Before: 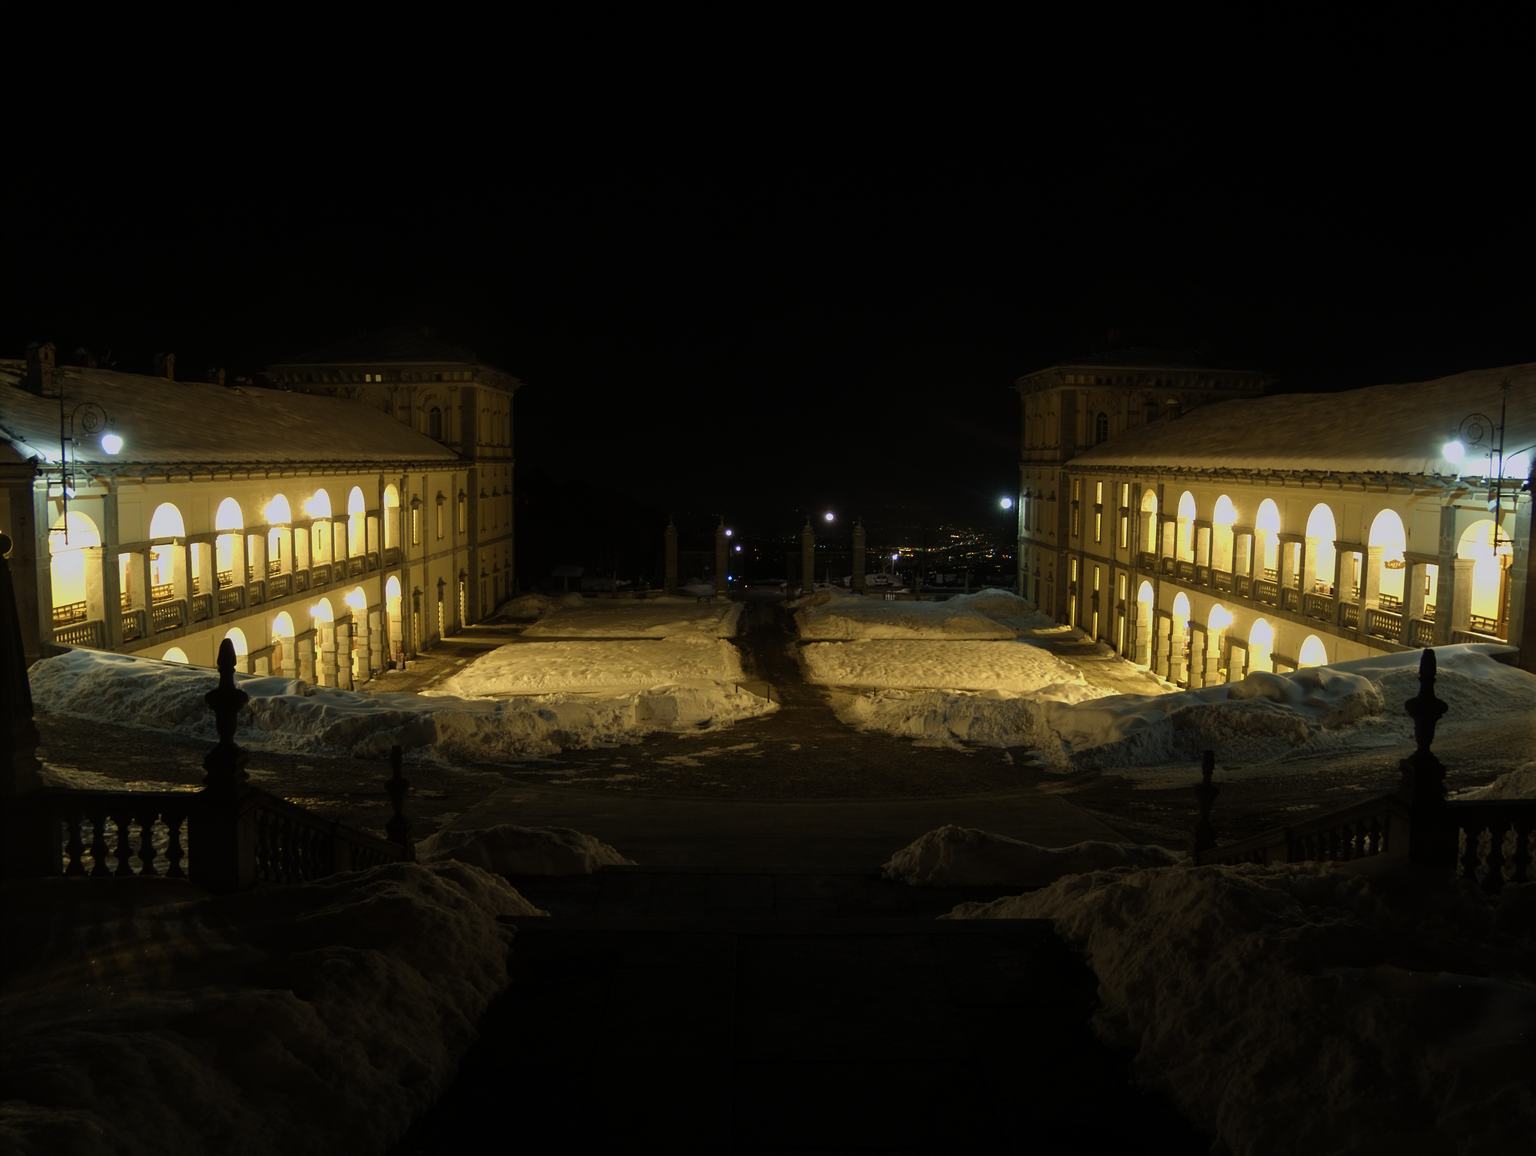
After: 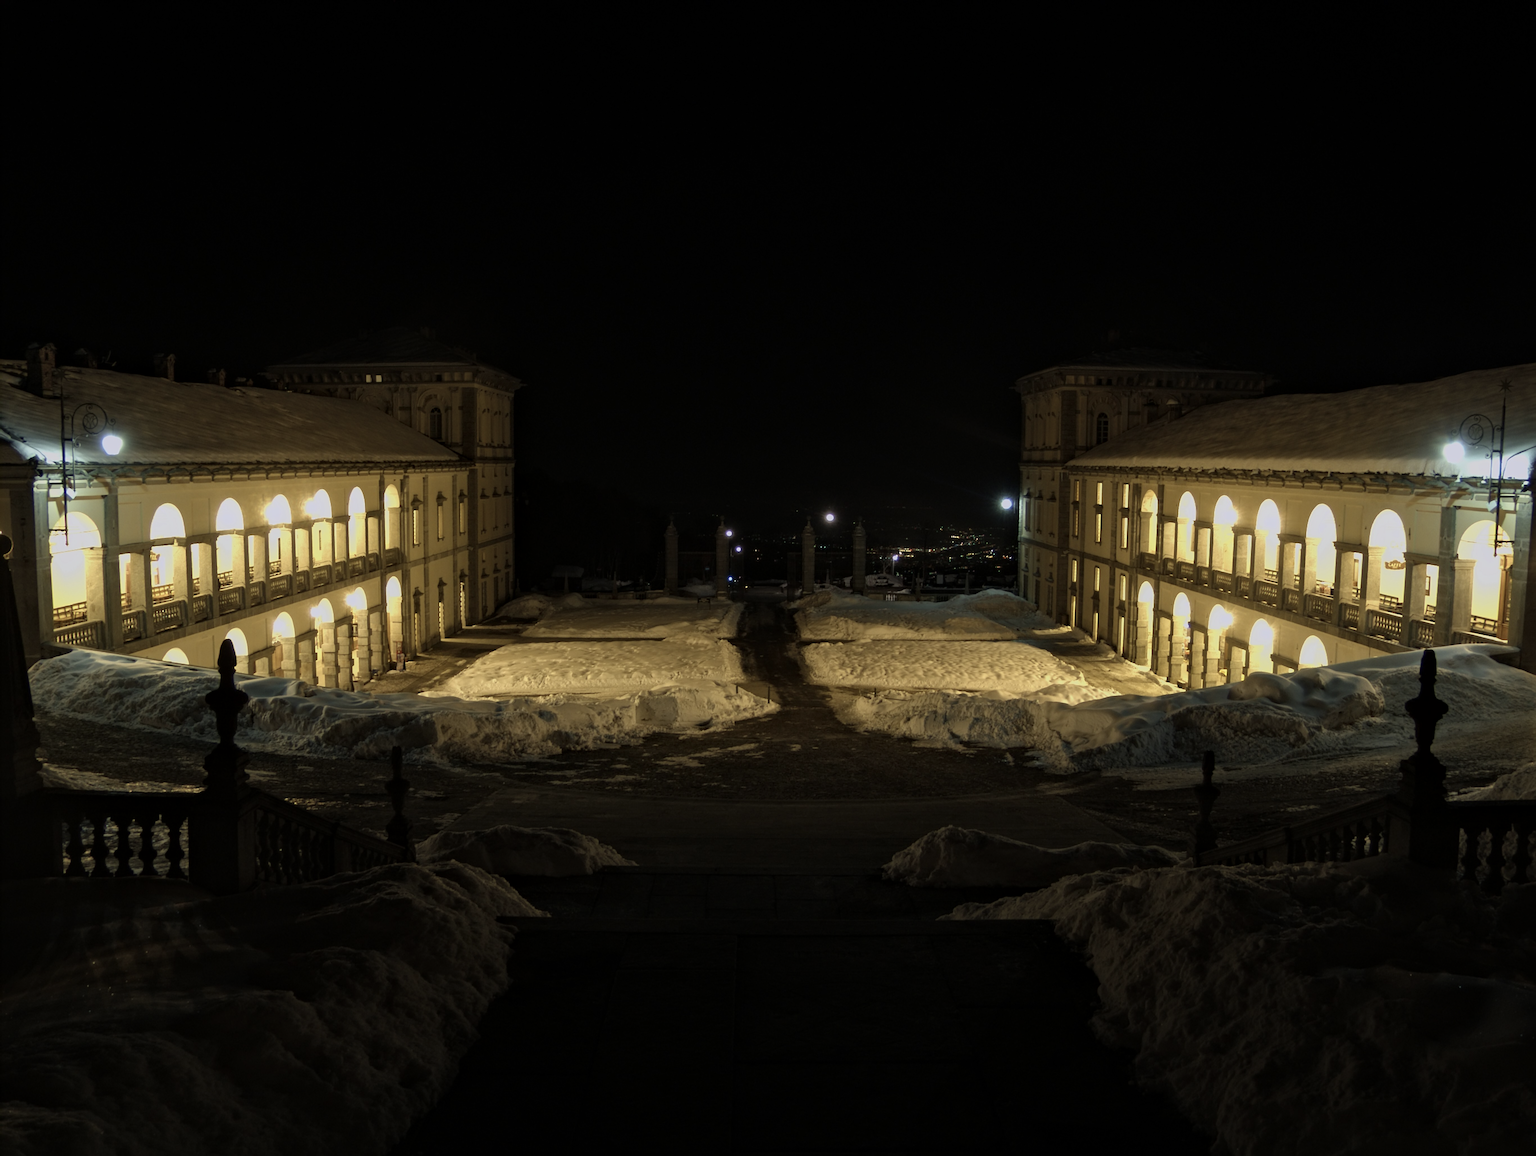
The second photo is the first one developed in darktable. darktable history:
color correction: highlights b* -0.017, saturation 0.771
tone equalizer: on, module defaults
local contrast: mode bilateral grid, contrast 20, coarseness 50, detail 120%, midtone range 0.2
